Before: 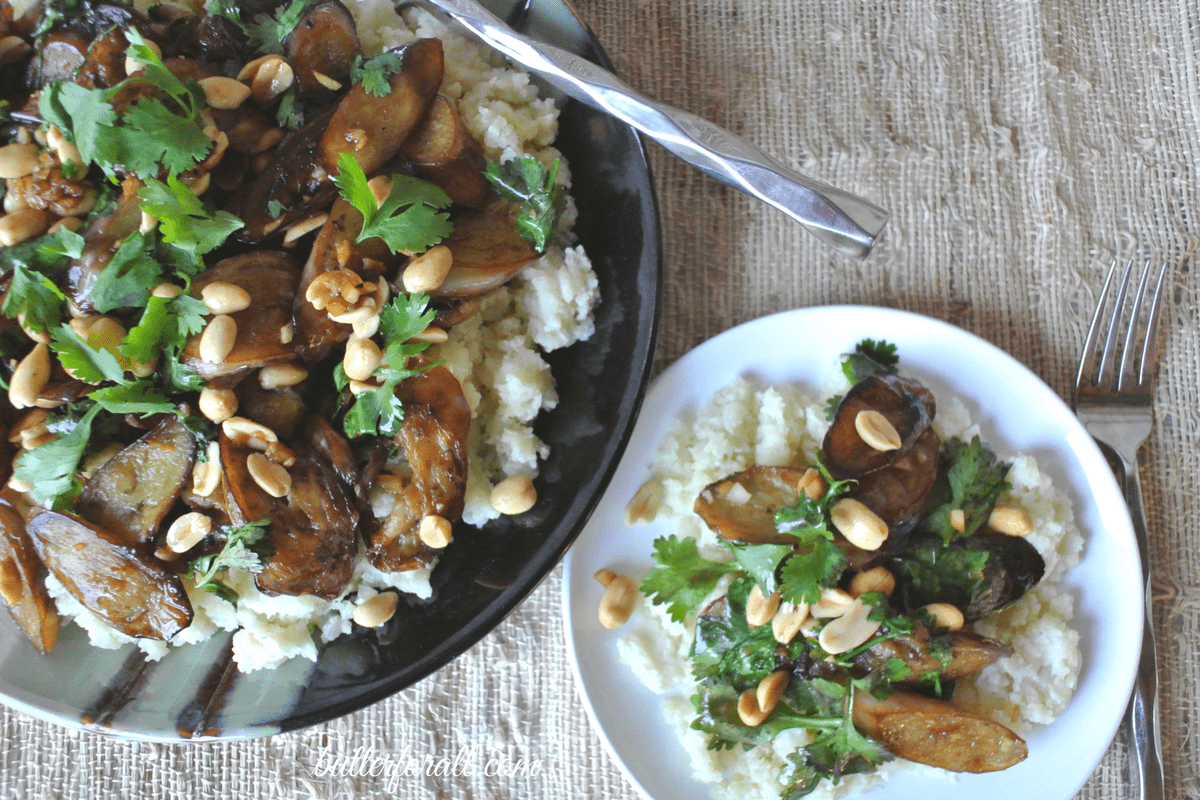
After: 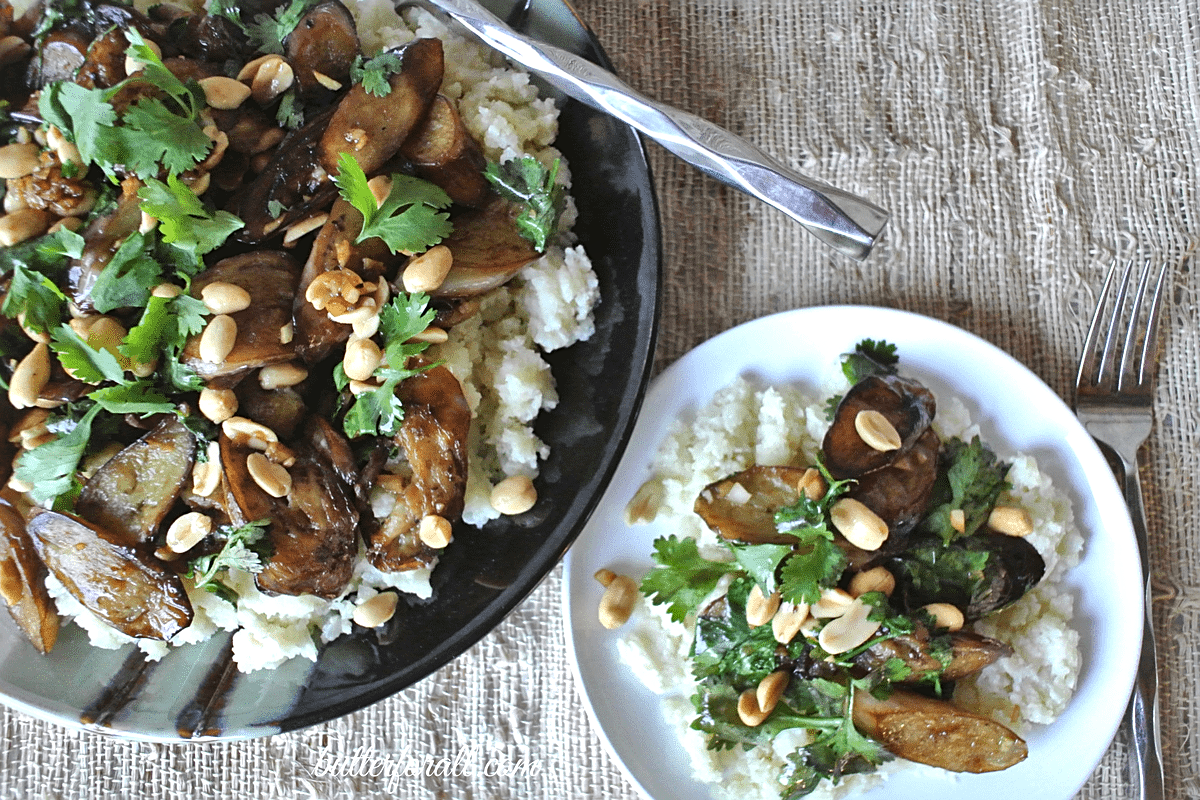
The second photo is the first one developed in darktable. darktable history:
local contrast: mode bilateral grid, contrast 19, coarseness 50, detail 171%, midtone range 0.2
sharpen: on, module defaults
tone equalizer: edges refinement/feathering 500, mask exposure compensation -1.57 EV, preserve details no
